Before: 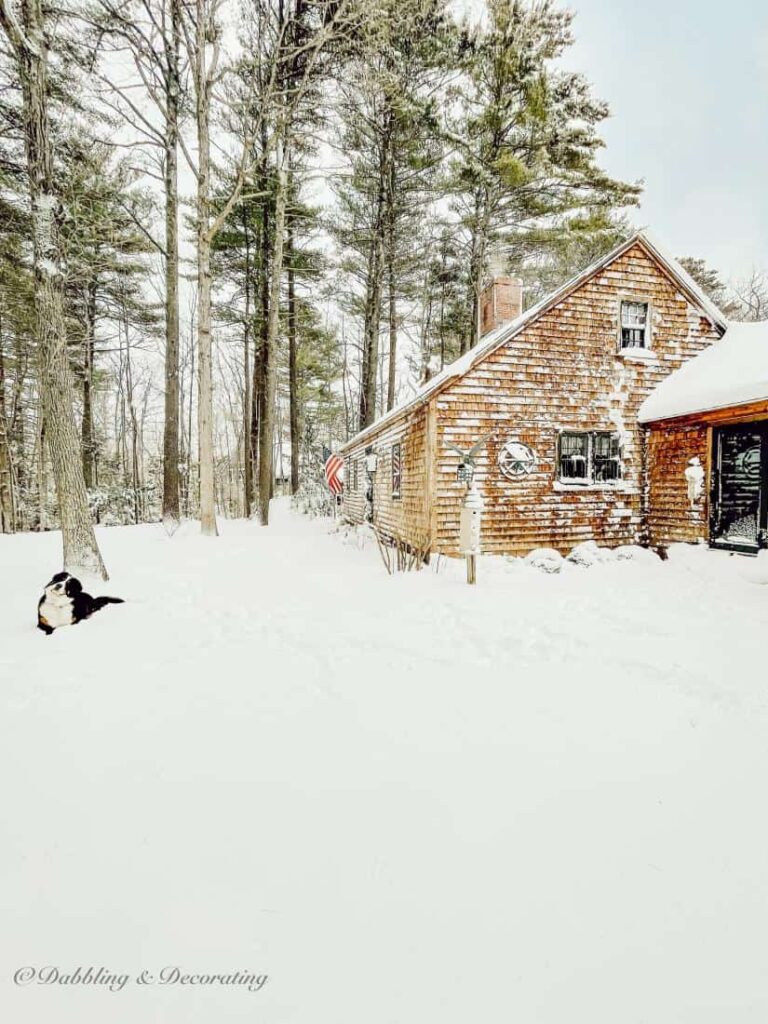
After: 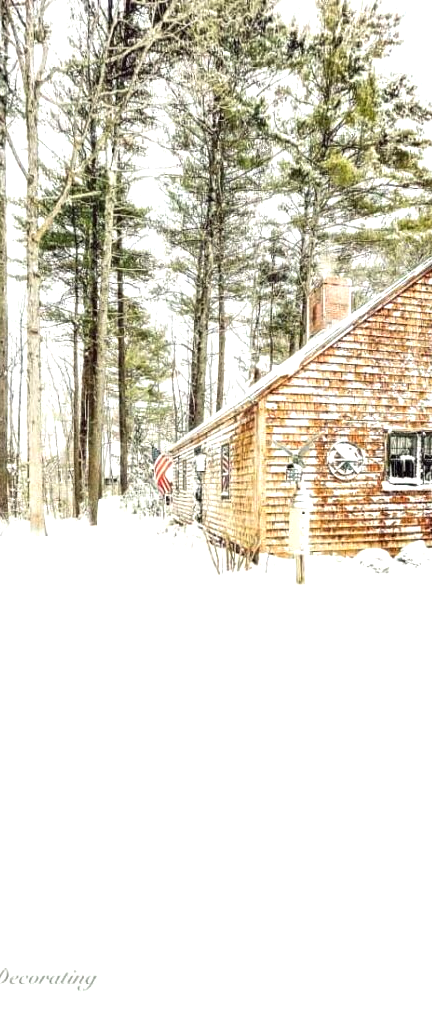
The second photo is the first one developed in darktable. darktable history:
exposure: black level correction 0, exposure 0.704 EV, compensate highlight preservation false
base curve: curves: ch0 [(0, 0) (0.303, 0.277) (1, 1)], exposure shift 0.01, preserve colors none
crop and rotate: left 22.334%, right 21.391%
